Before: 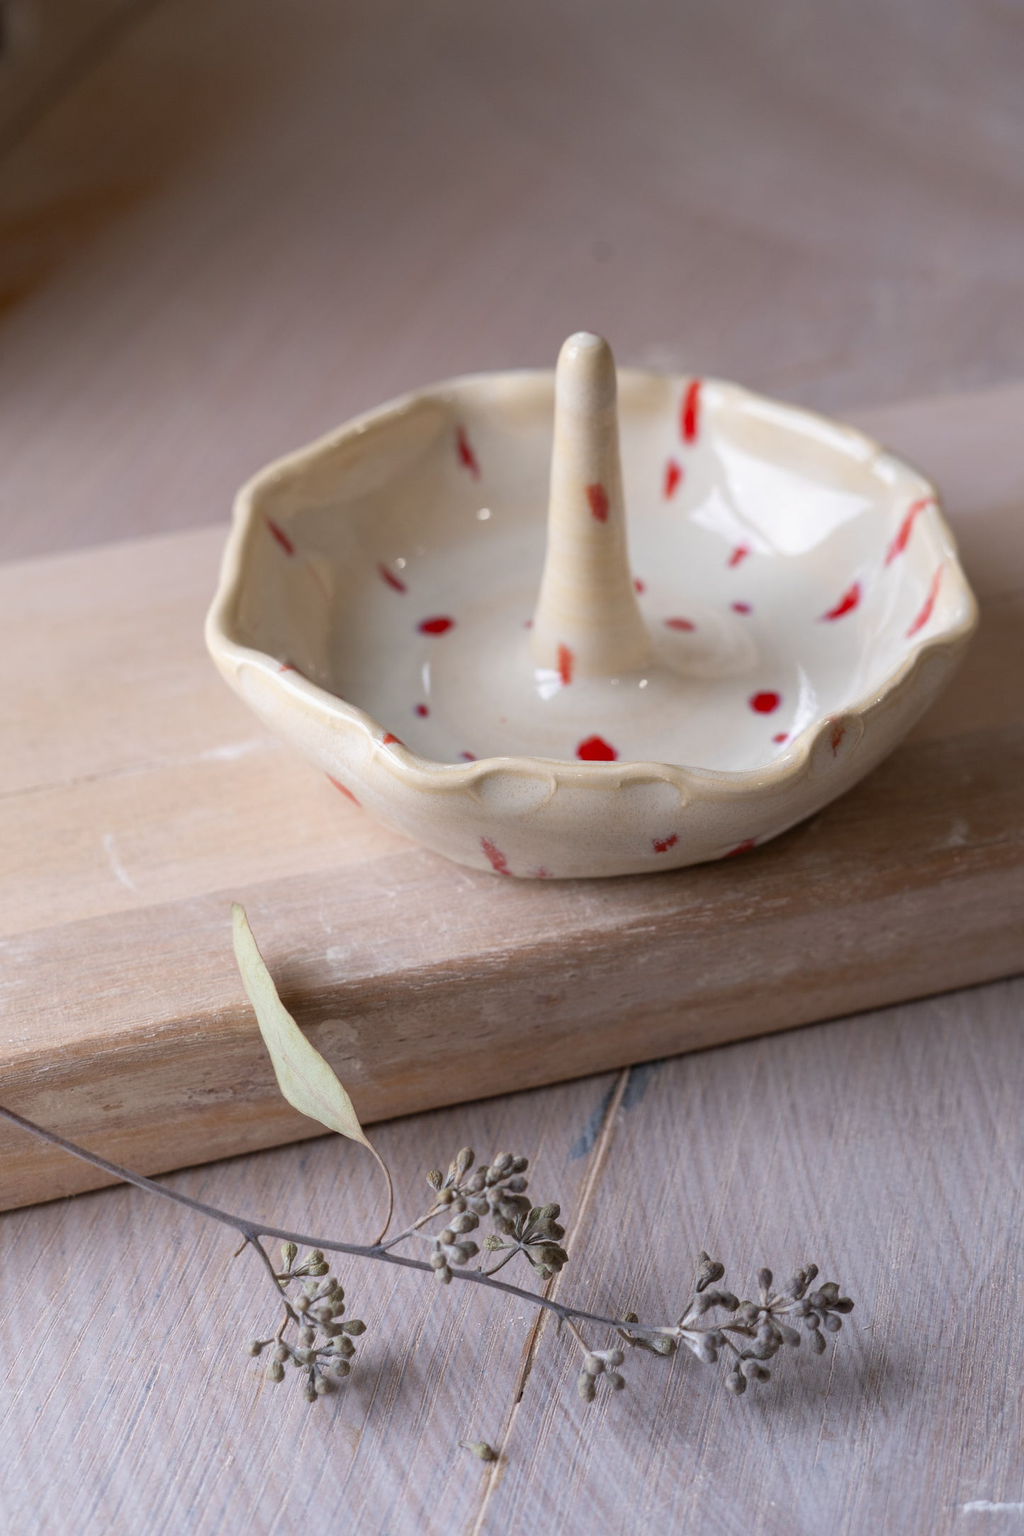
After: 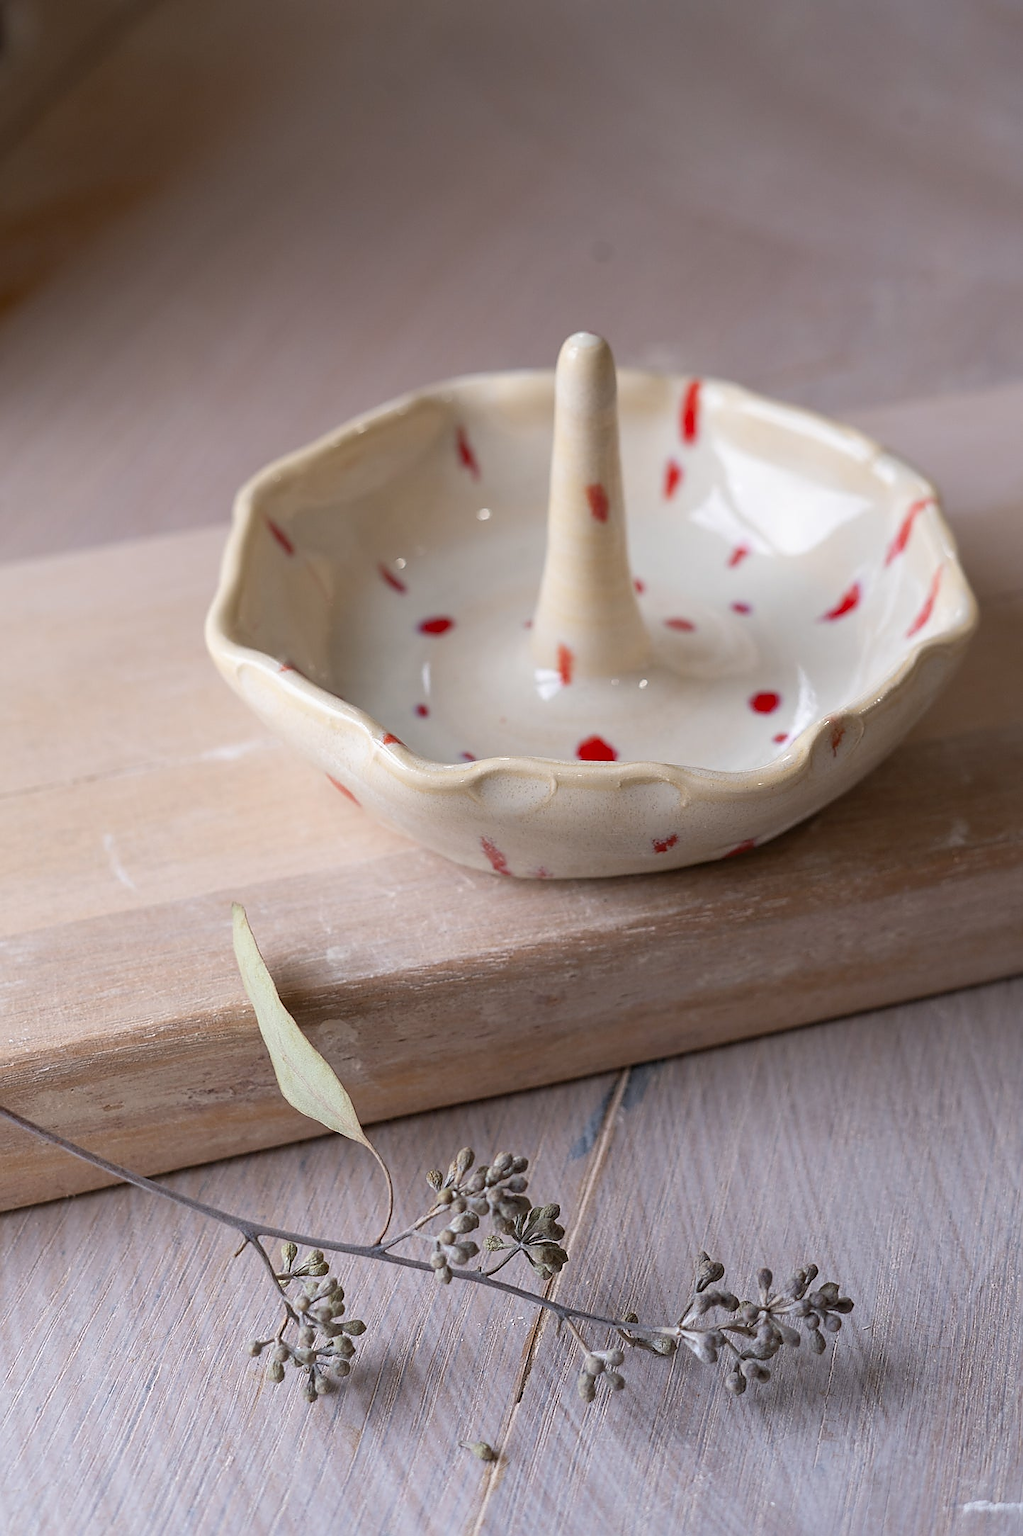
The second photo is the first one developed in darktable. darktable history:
sharpen: radius 1.426, amount 1.252, threshold 0.675
